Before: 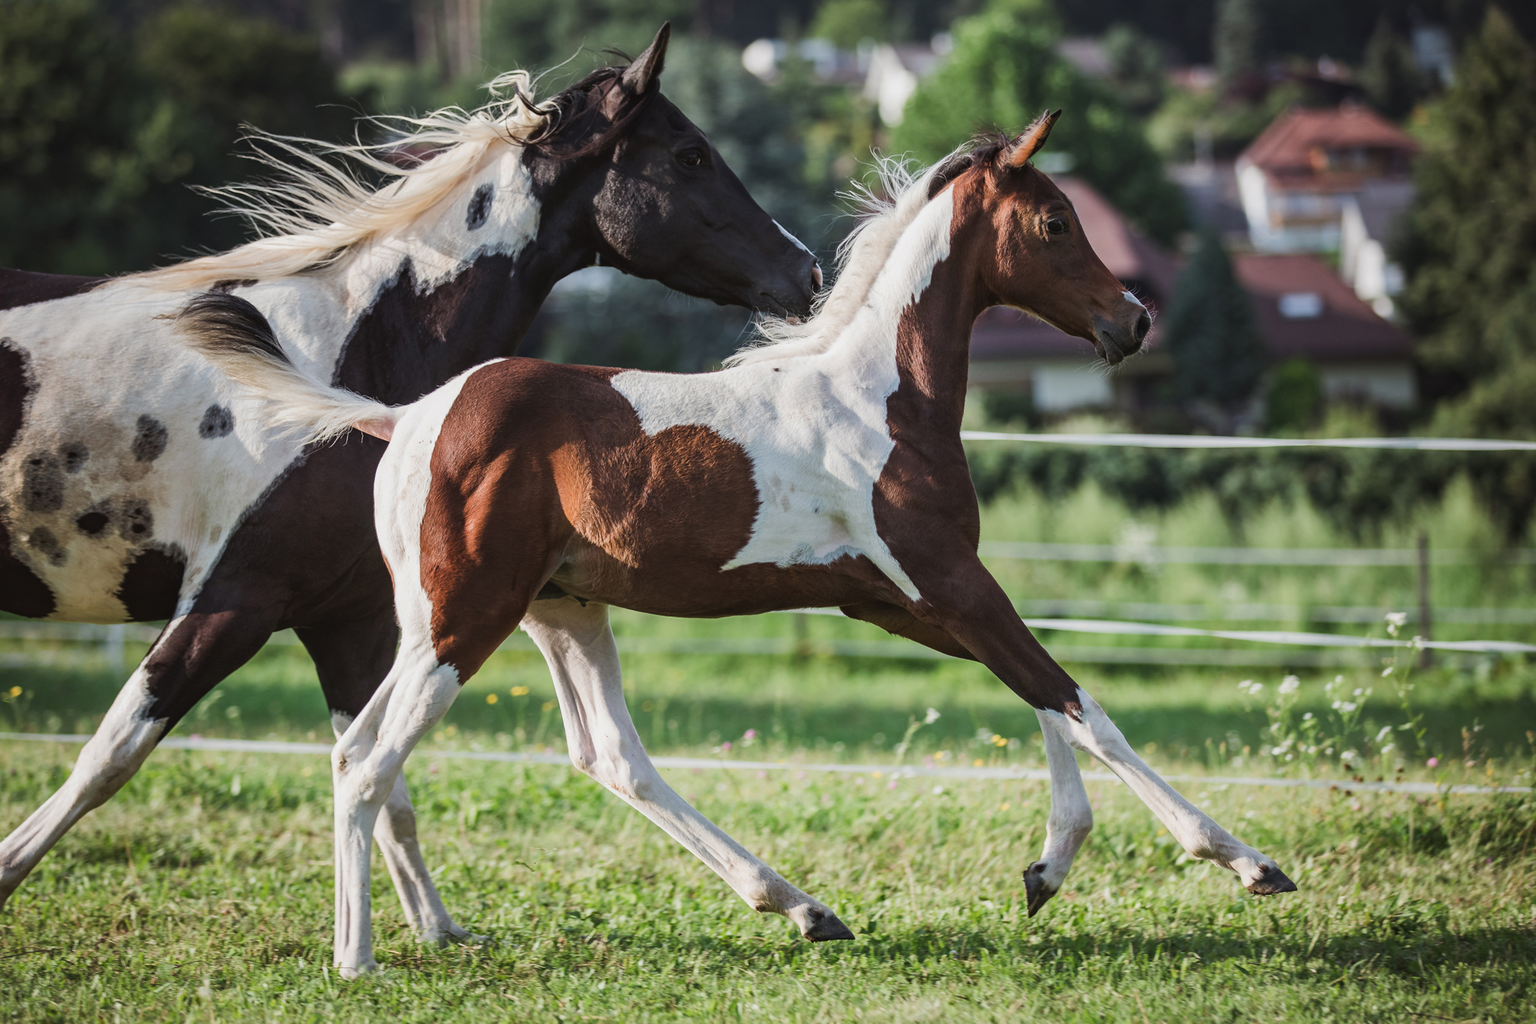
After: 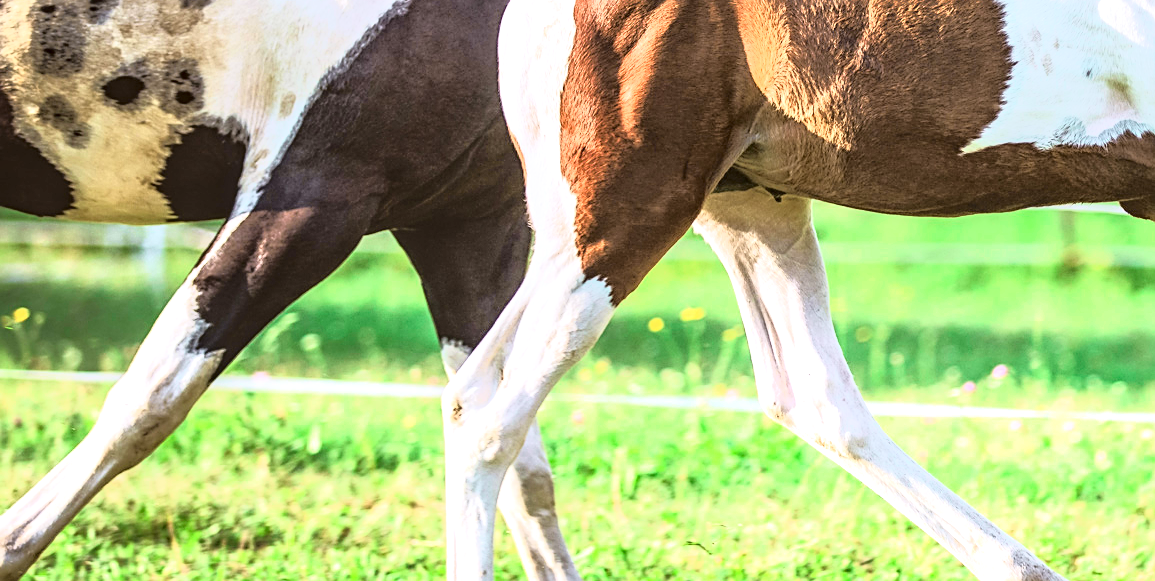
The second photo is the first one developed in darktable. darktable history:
crop: top 44.483%, right 43.593%, bottom 12.892%
white balance: red 0.976, blue 1.04
sharpen: on, module defaults
exposure: black level correction -0.002, exposure 1.115 EV, compensate highlight preservation false
tone curve: curves: ch0 [(0, 0.015) (0.091, 0.055) (0.184, 0.159) (0.304, 0.382) (0.492, 0.579) (0.628, 0.755) (0.832, 0.932) (0.984, 0.963)]; ch1 [(0, 0) (0.34, 0.235) (0.493, 0.5) (0.554, 0.56) (0.764, 0.815) (1, 1)]; ch2 [(0, 0) (0.44, 0.458) (0.476, 0.477) (0.542, 0.586) (0.674, 0.724) (1, 1)], color space Lab, independent channels, preserve colors none
local contrast: detail 130%
